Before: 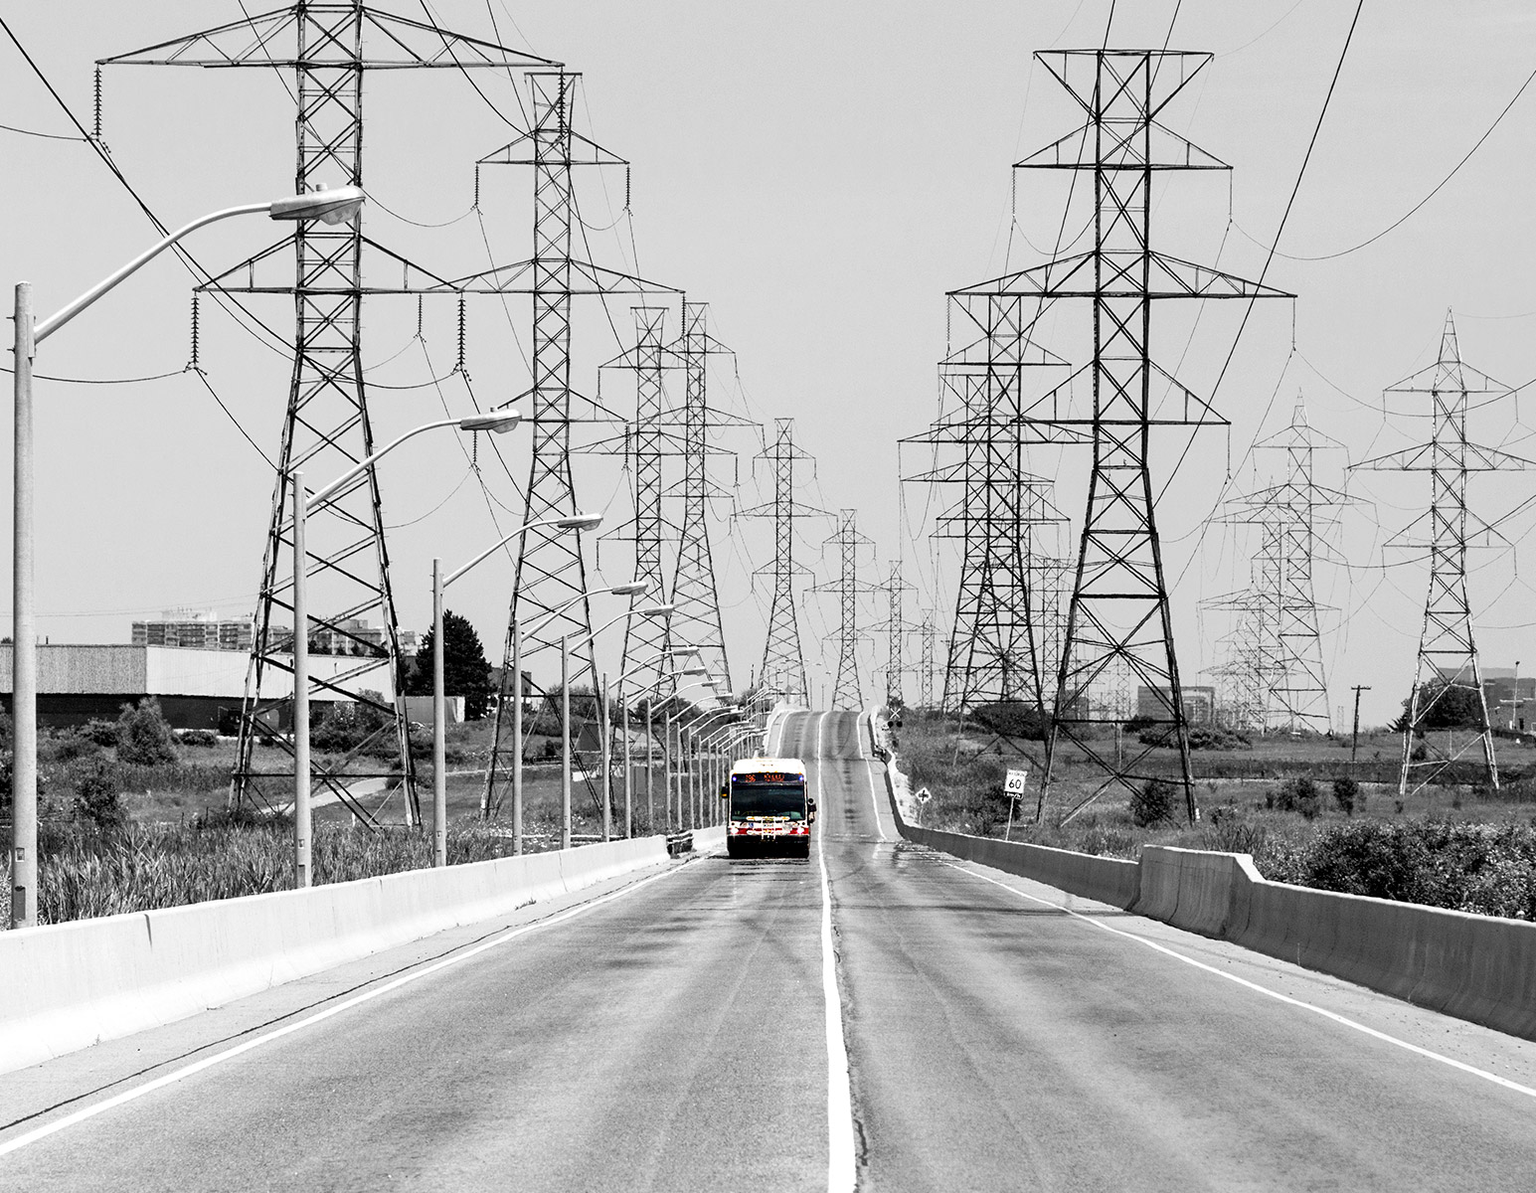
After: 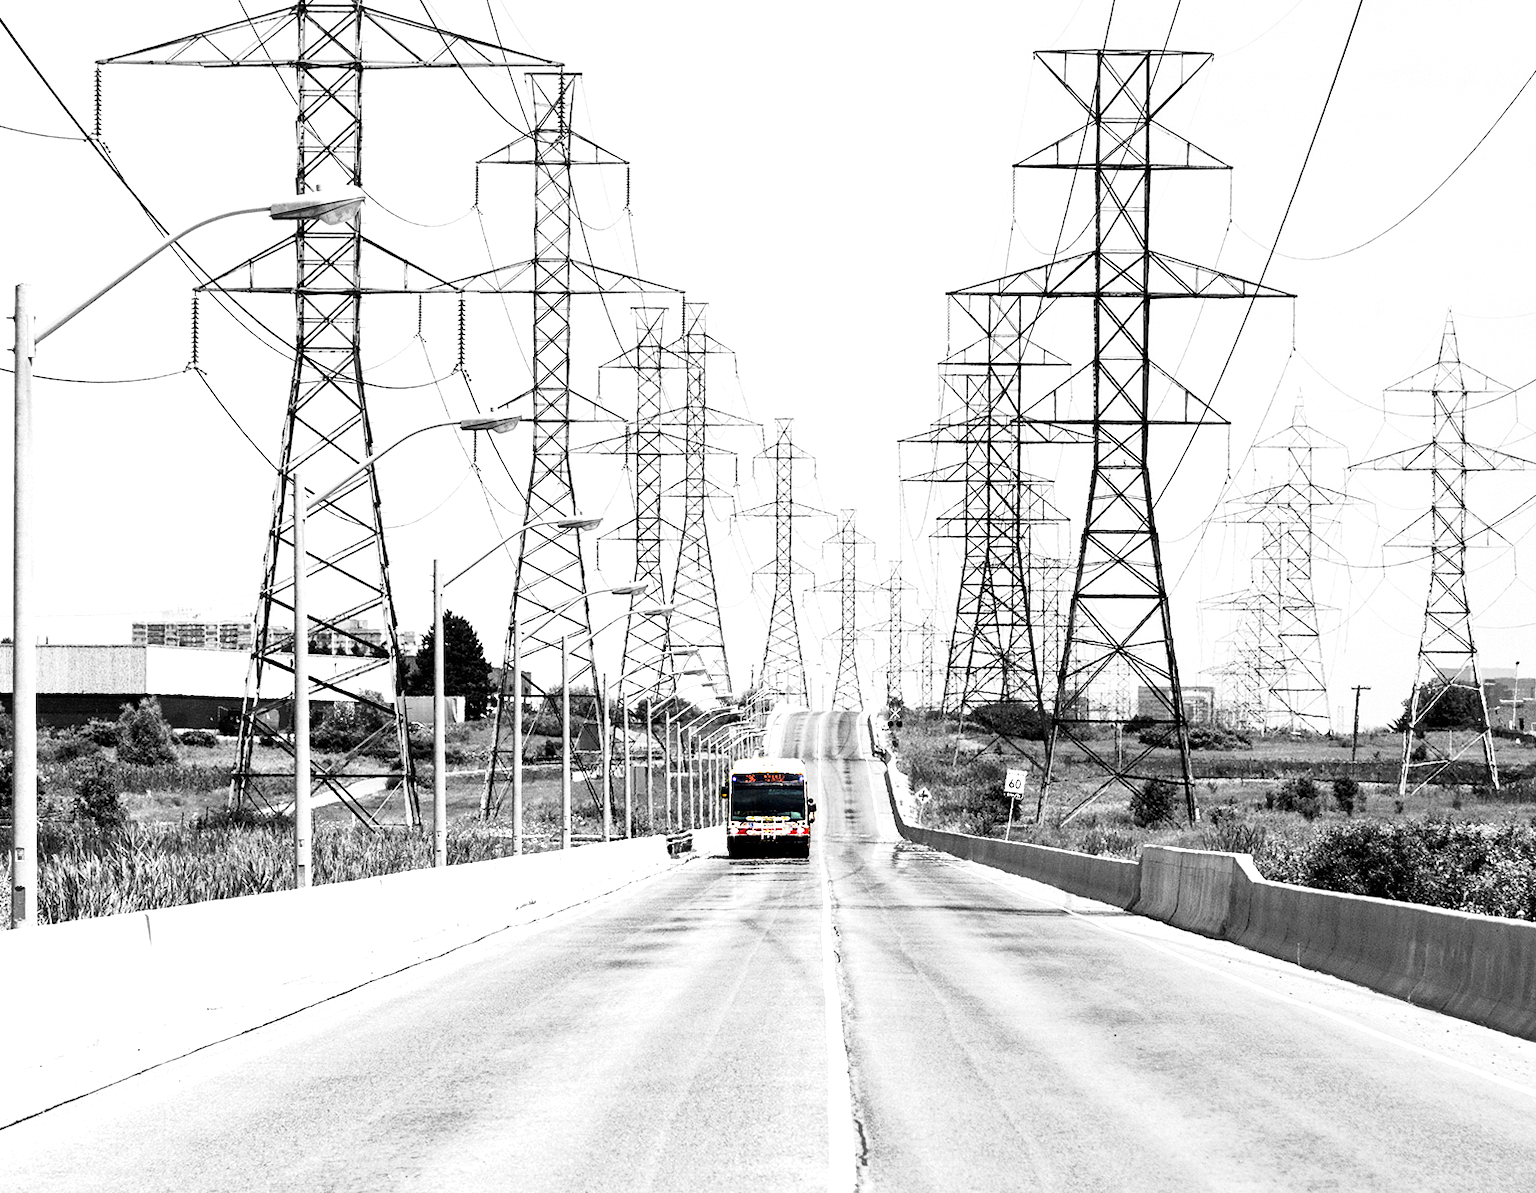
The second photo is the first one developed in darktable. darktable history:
base curve: curves: ch0 [(0, 0) (0.204, 0.334) (0.55, 0.733) (1, 1)]
tone equalizer: -8 EV -0.741 EV, -7 EV -0.723 EV, -6 EV -0.607 EV, -5 EV -0.379 EV, -3 EV 0.384 EV, -2 EV 0.6 EV, -1 EV 0.692 EV, +0 EV 0.738 EV, edges refinement/feathering 500, mask exposure compensation -1.57 EV, preserve details no
